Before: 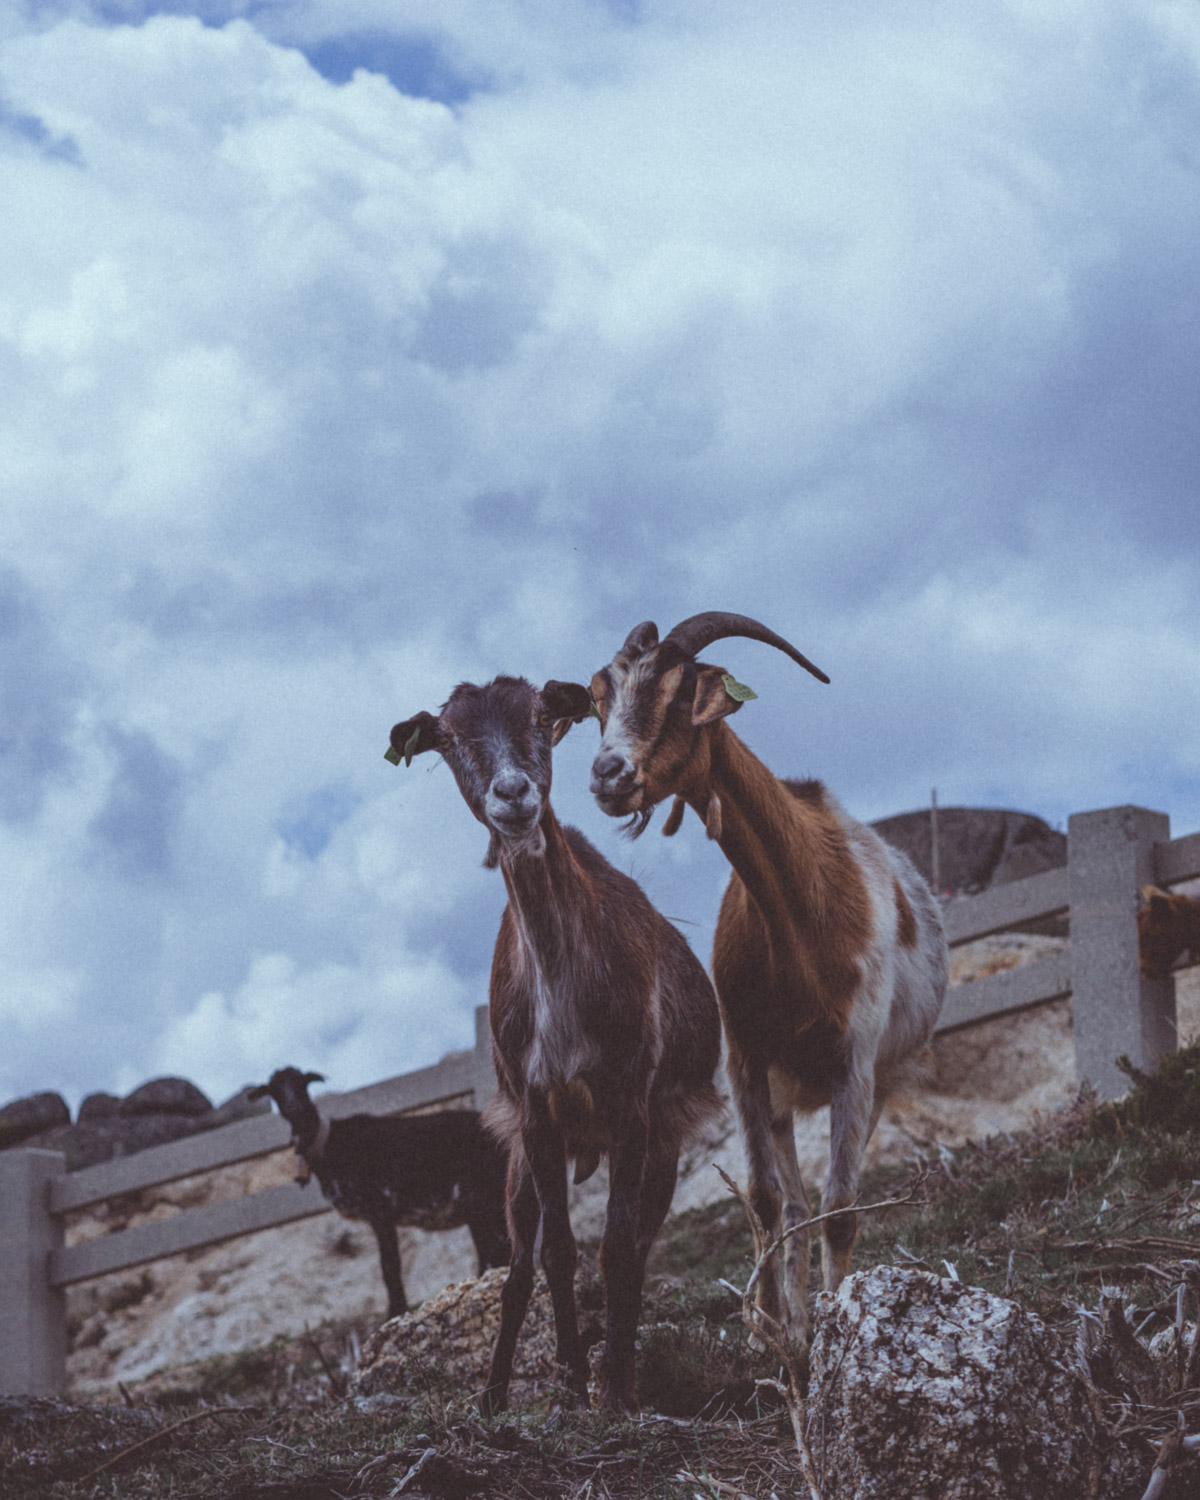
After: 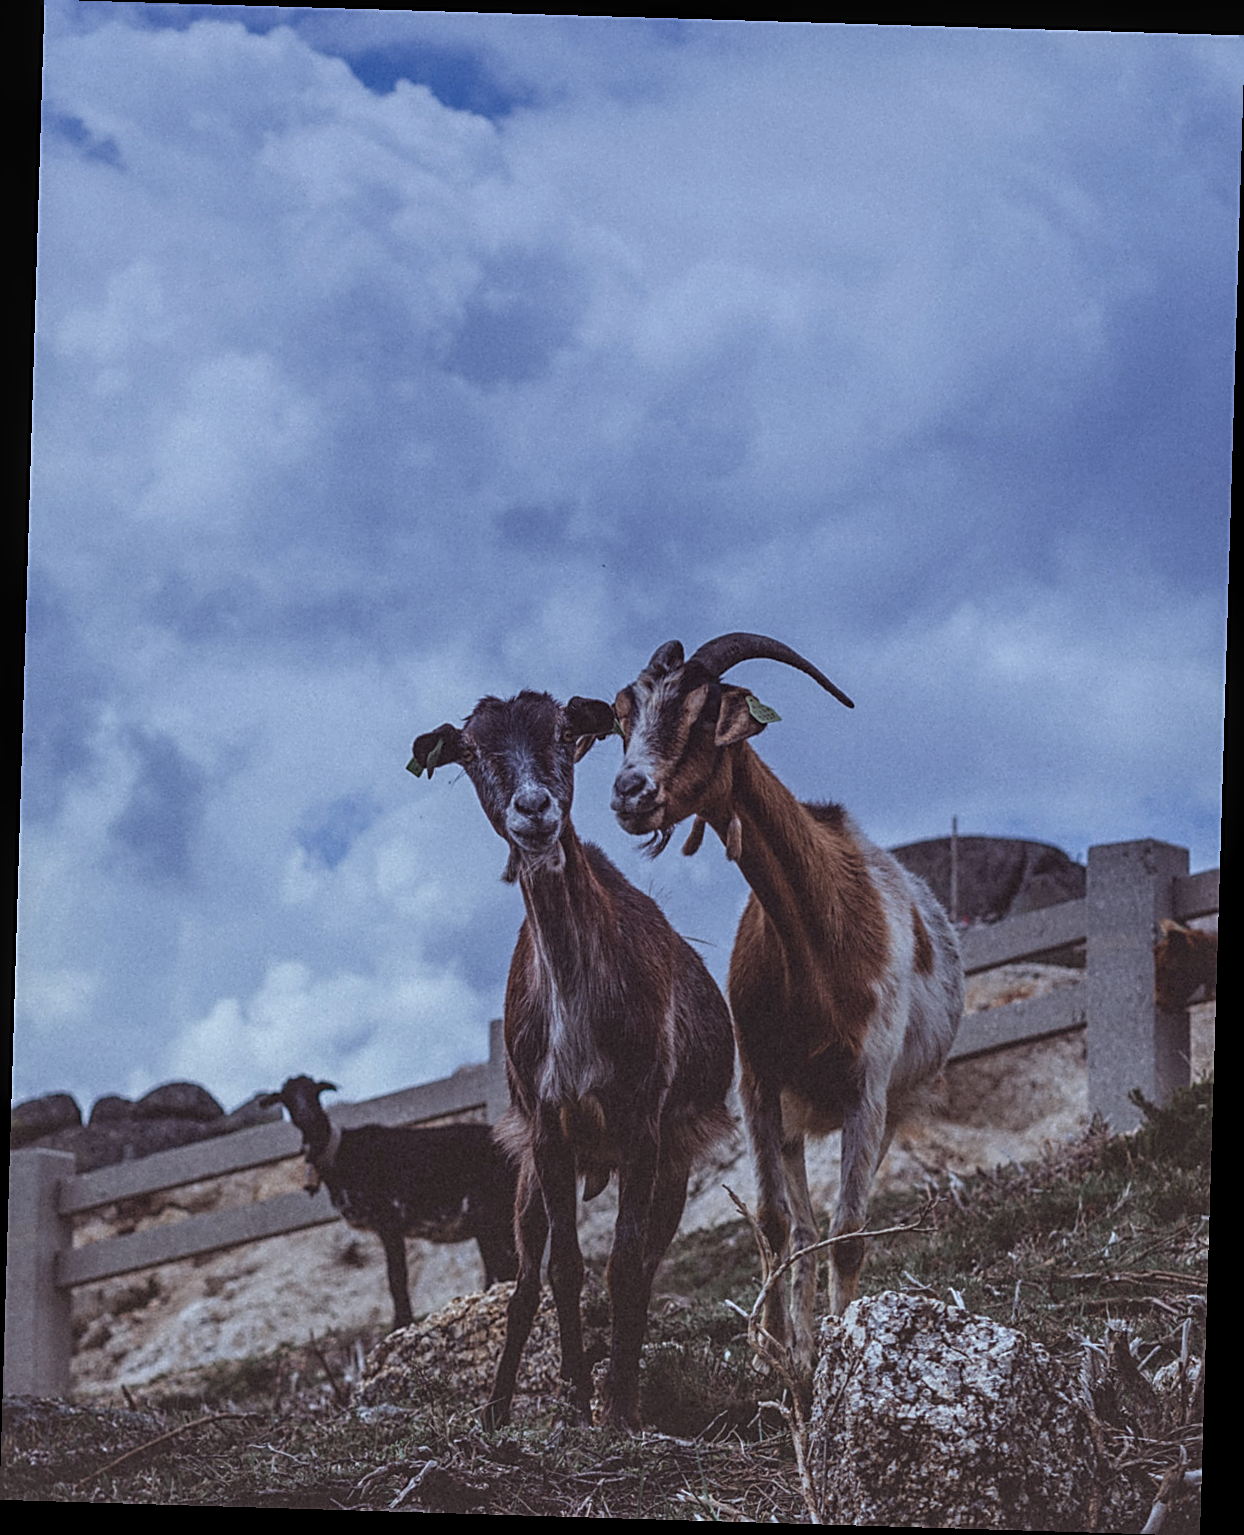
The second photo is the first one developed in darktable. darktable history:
graduated density: hue 238.83°, saturation 50%
sharpen: amount 0.901
rotate and perspective: rotation 1.72°, automatic cropping off
local contrast: on, module defaults
